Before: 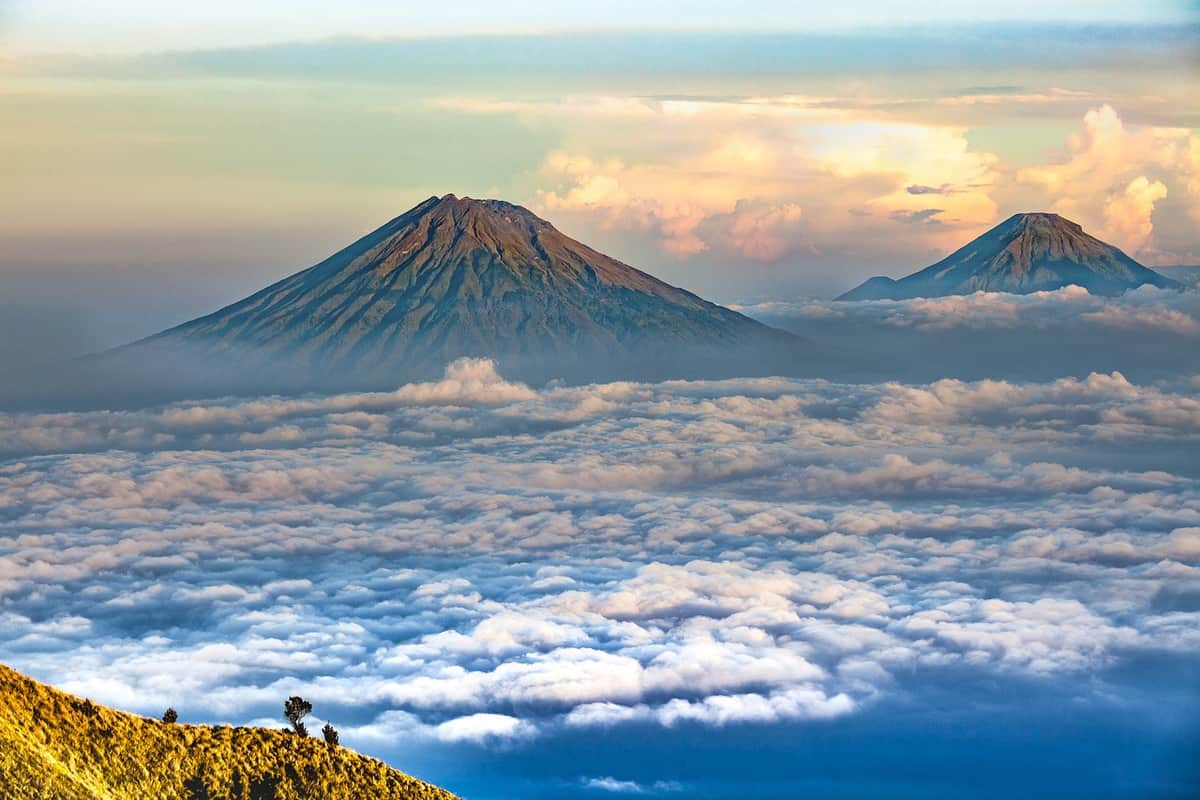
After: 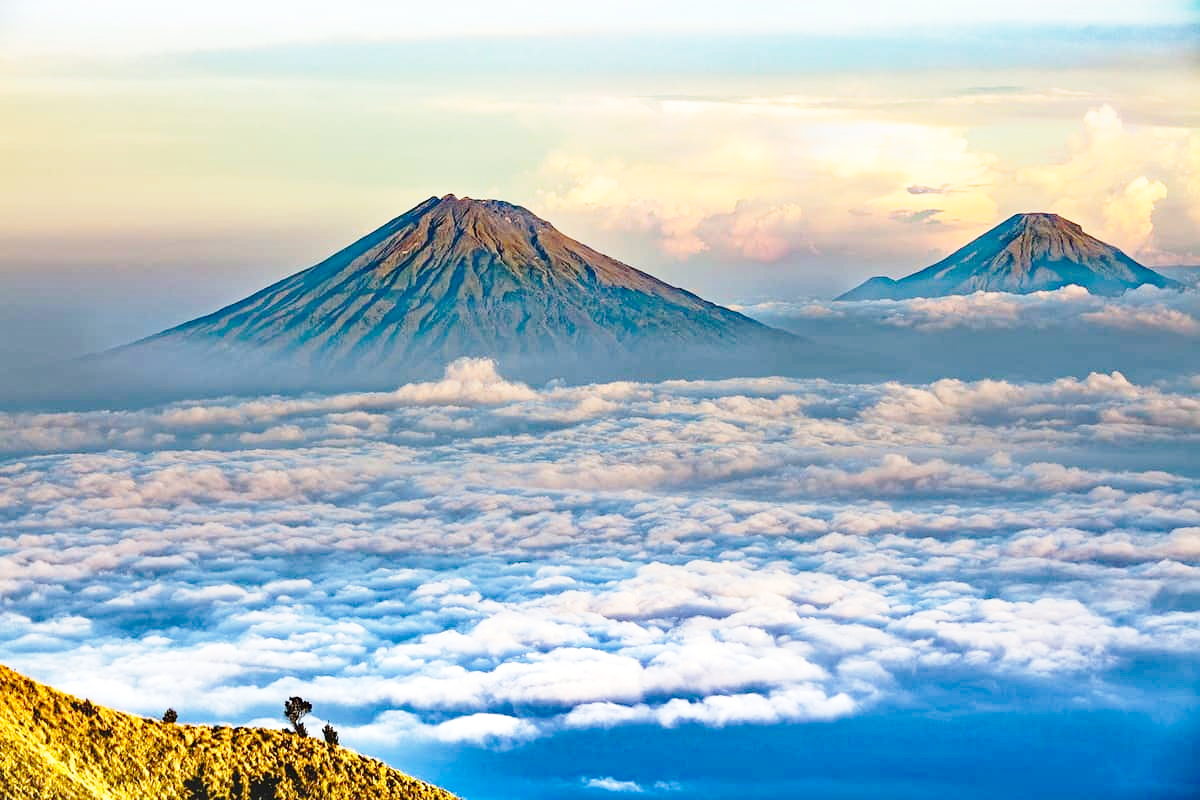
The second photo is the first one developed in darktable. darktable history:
base curve: curves: ch0 [(0, 0) (0.028, 0.03) (0.121, 0.232) (0.46, 0.748) (0.859, 0.968) (1, 1)], preserve colors none
haze removal: compatibility mode true, adaptive false
